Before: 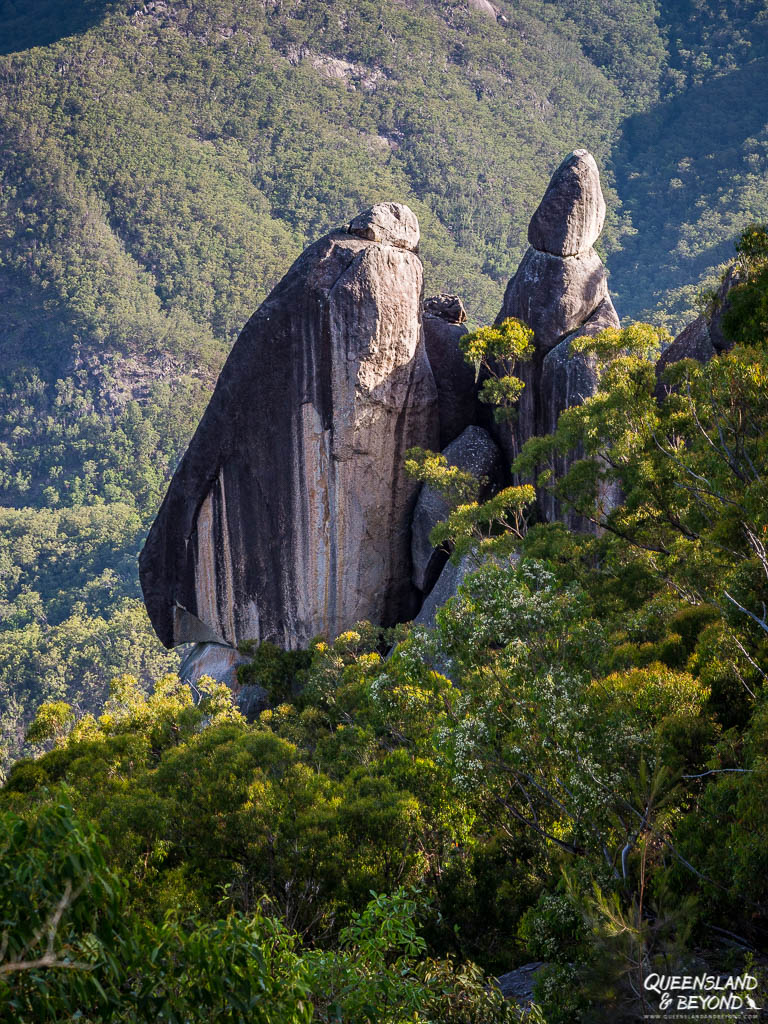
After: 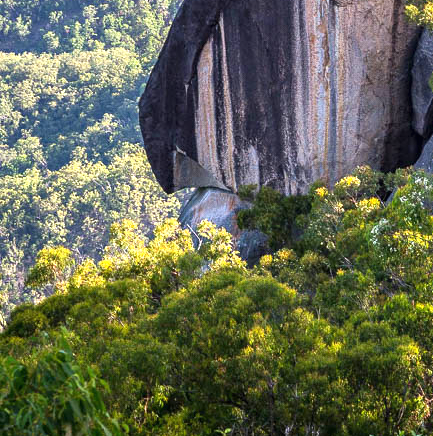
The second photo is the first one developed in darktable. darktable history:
exposure: black level correction 0, exposure 0.9 EV, compensate highlight preservation false
crop: top 44.483%, right 43.593%, bottom 12.892%
